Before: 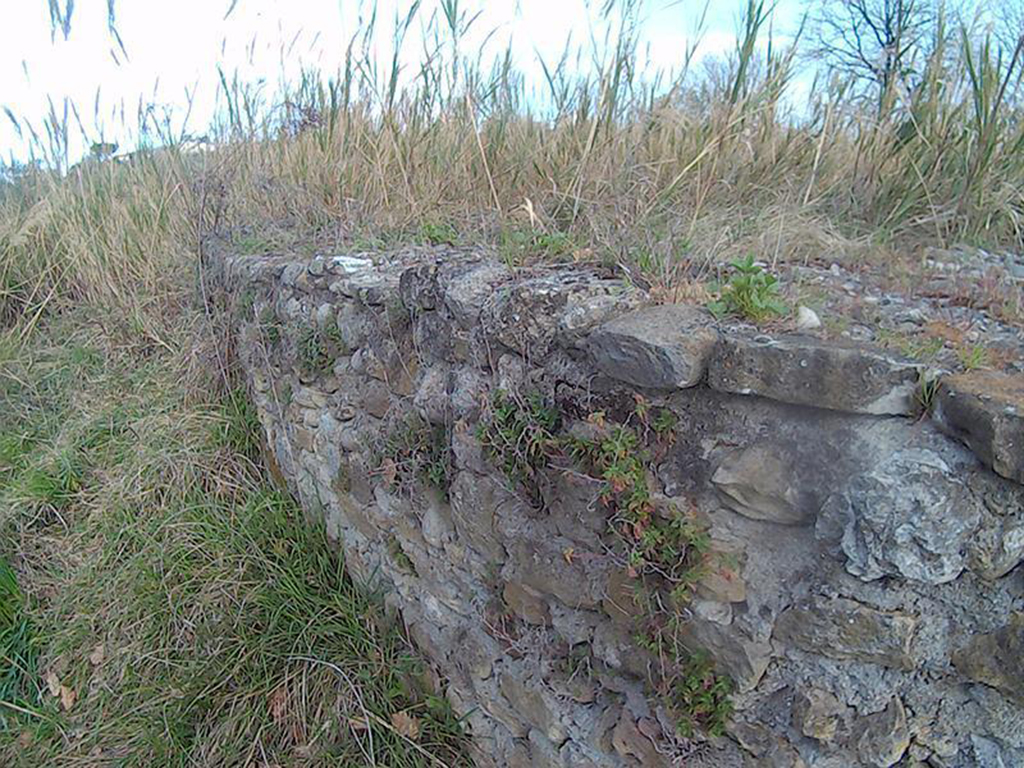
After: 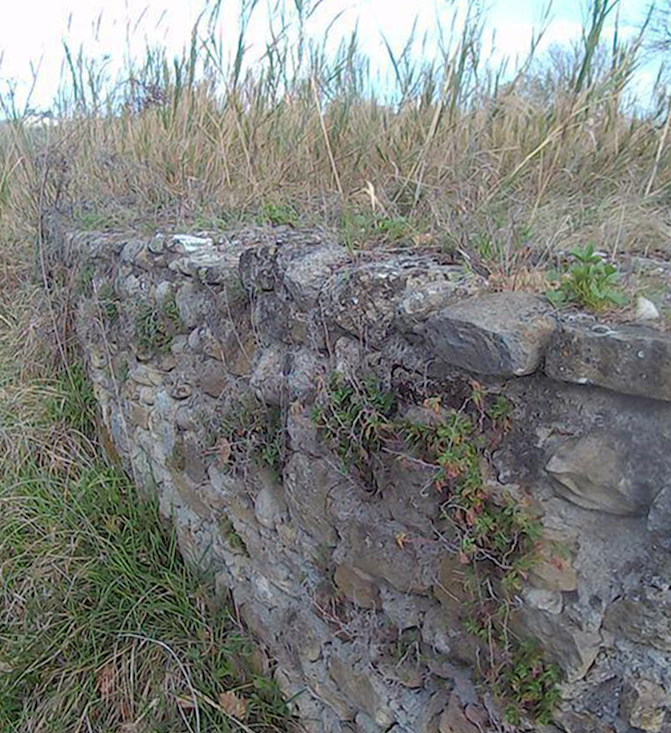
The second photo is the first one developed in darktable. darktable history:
rotate and perspective: rotation 1.57°, crop left 0.018, crop right 0.982, crop top 0.039, crop bottom 0.961
crop: left 15.419%, right 17.914%
